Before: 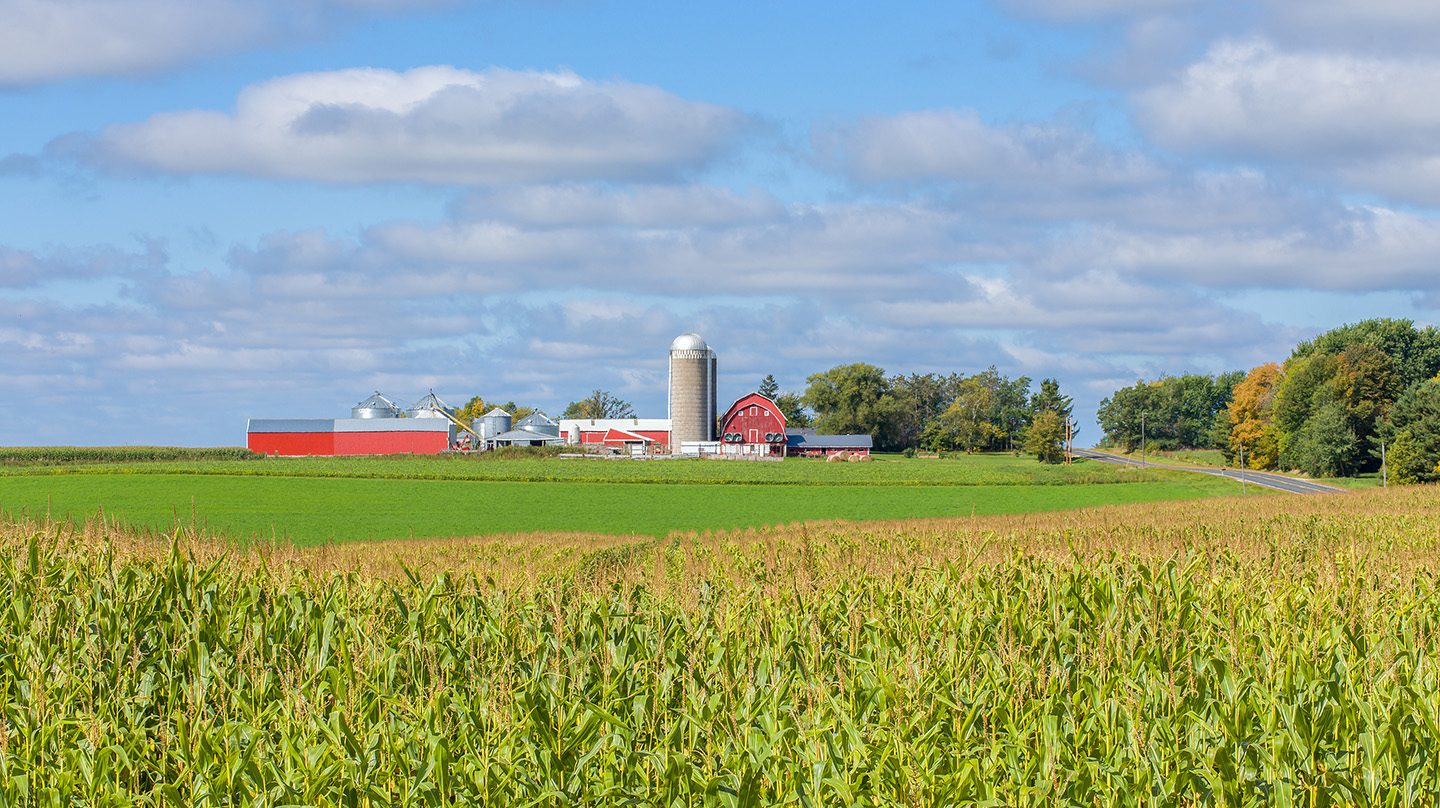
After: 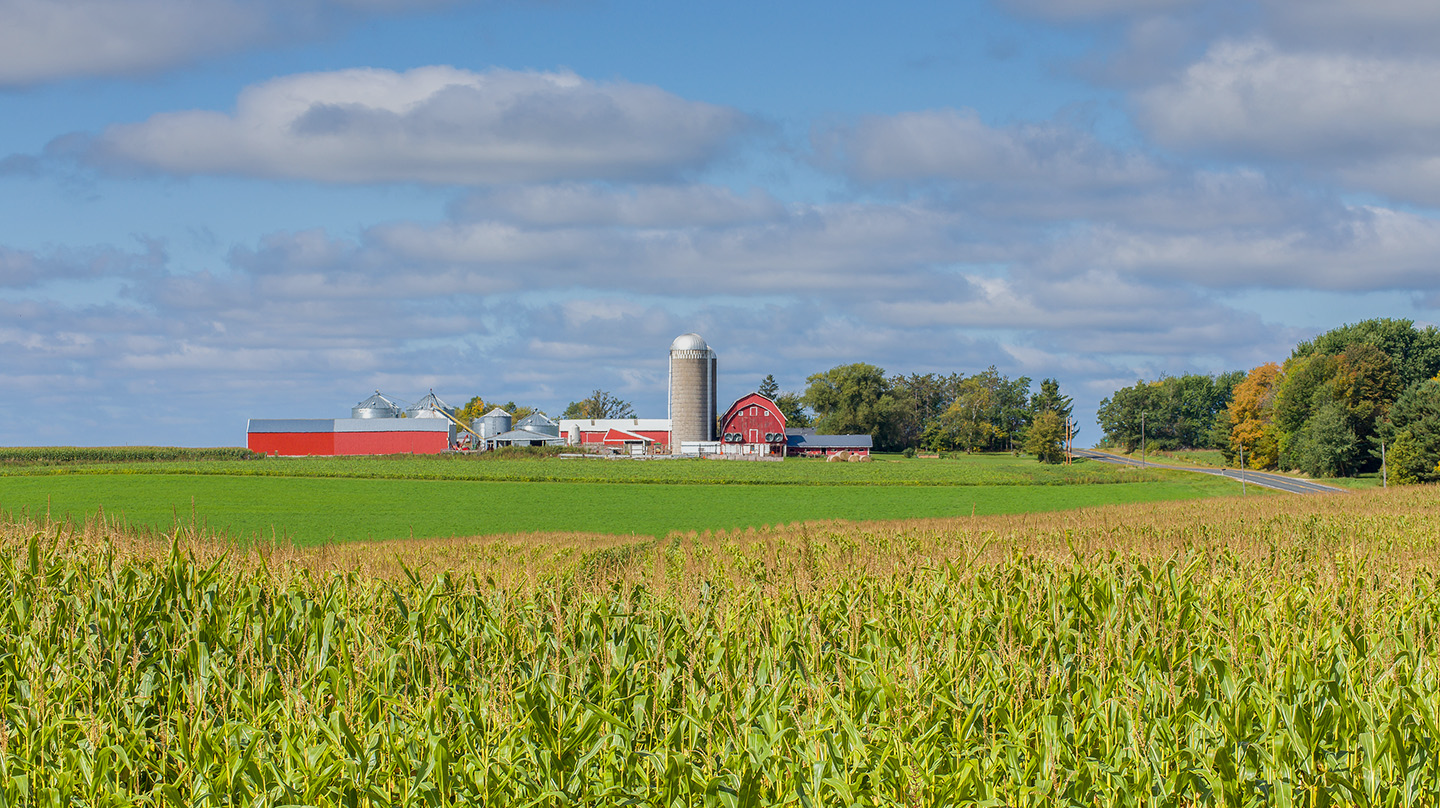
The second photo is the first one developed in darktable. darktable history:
graduated density: on, module defaults
